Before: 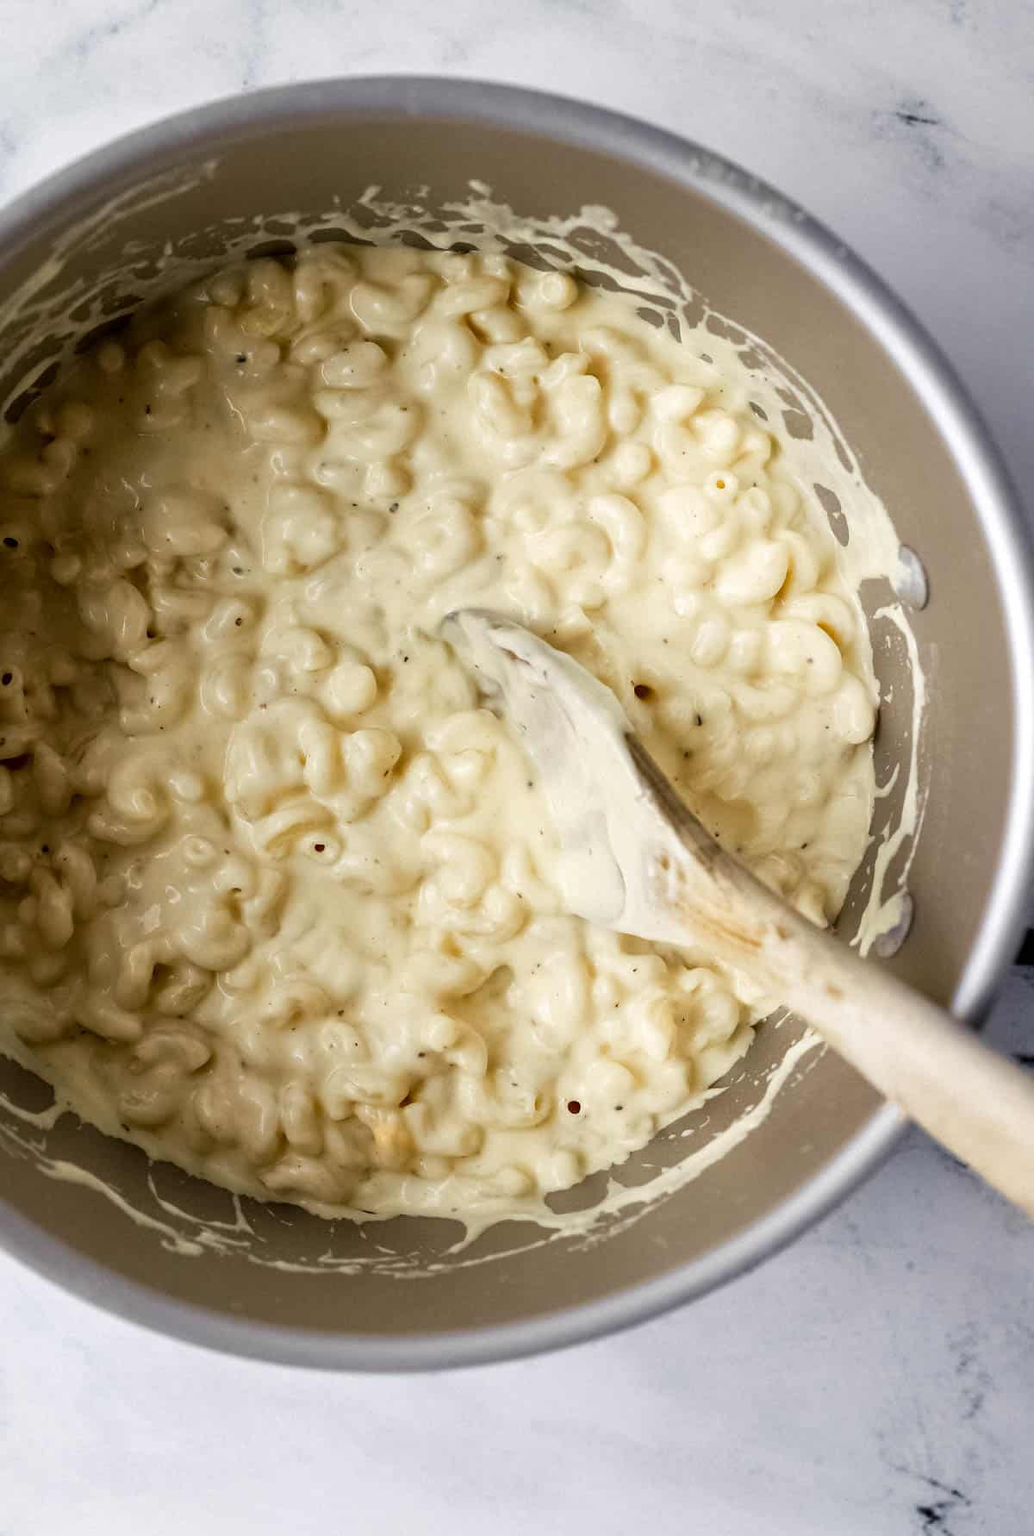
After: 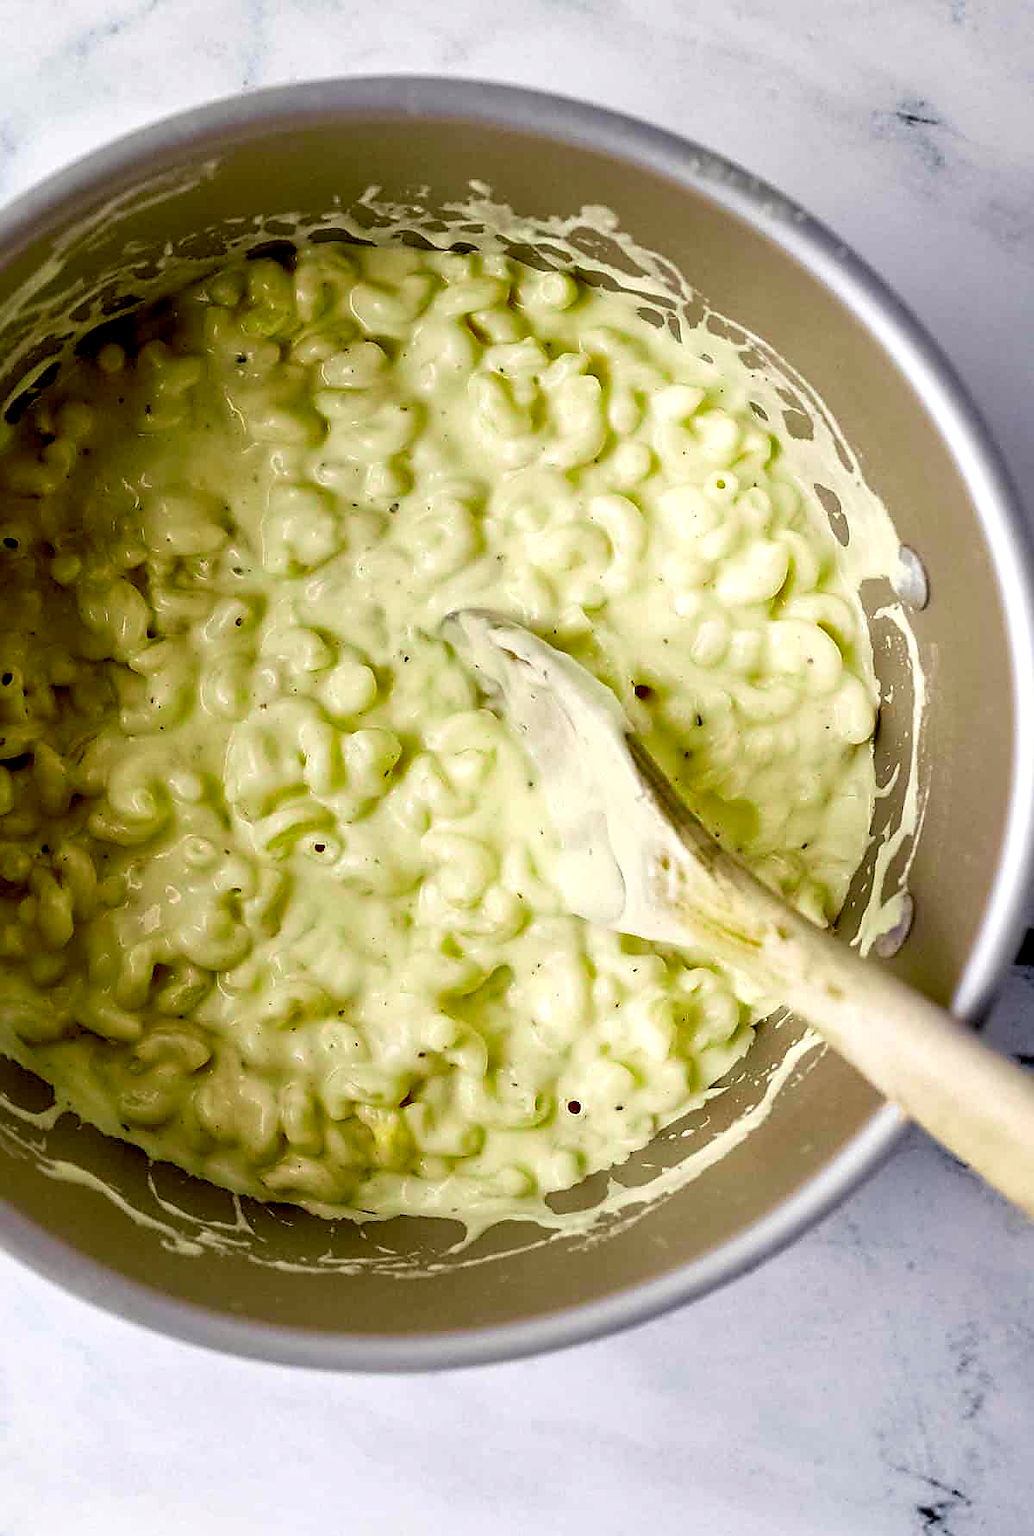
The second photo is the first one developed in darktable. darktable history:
local contrast: mode bilateral grid, contrast 20, coarseness 51, detail 119%, midtone range 0.2
exposure: exposure 0.164 EV, compensate highlight preservation false
color zones: curves: ch2 [(0, 0.5) (0.143, 0.517) (0.286, 0.571) (0.429, 0.522) (0.571, 0.5) (0.714, 0.5) (0.857, 0.5) (1, 0.5)]
sharpen: radius 1.365, amount 1.259, threshold 0.648
color balance rgb: power › chroma 0.231%, power › hue 62.17°, global offset › luminance -1.033%, linear chroma grading › global chroma 8.909%, perceptual saturation grading › global saturation 19.788%, global vibrance 20%
